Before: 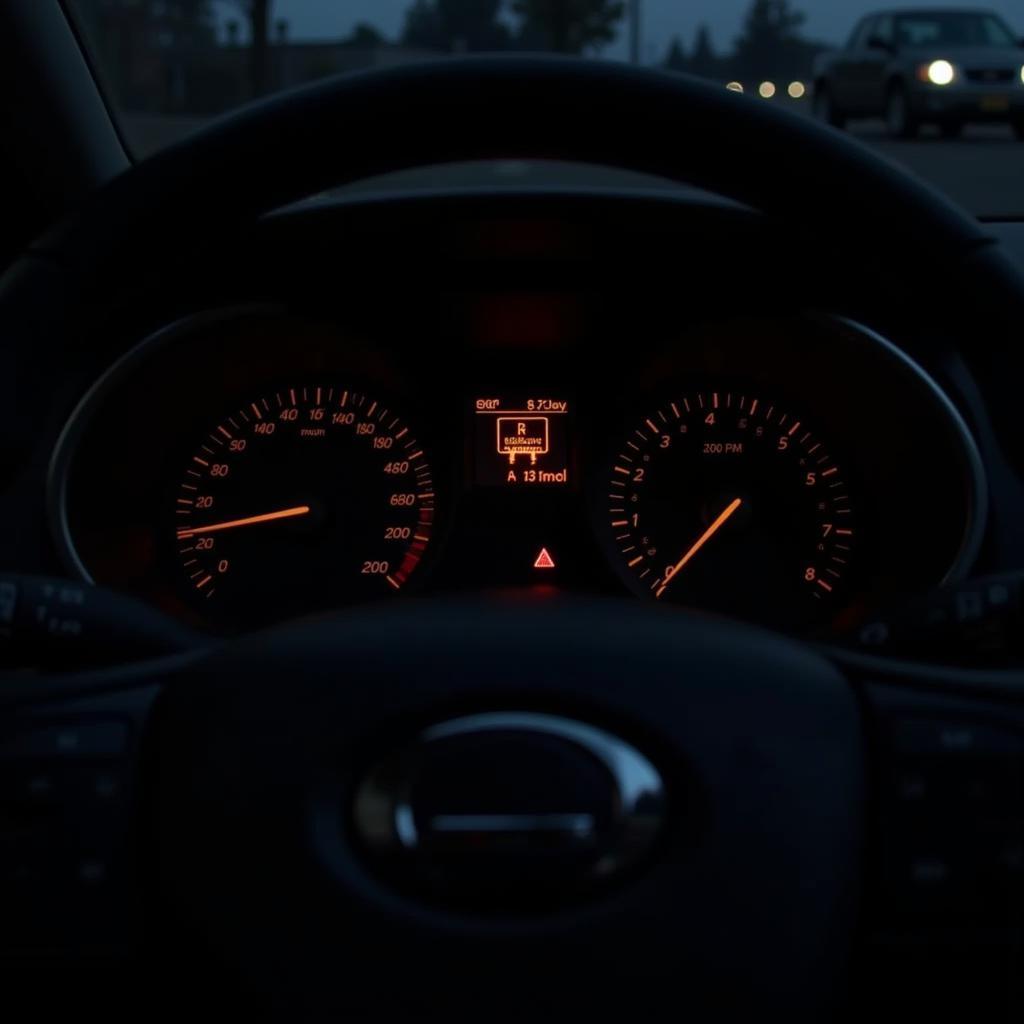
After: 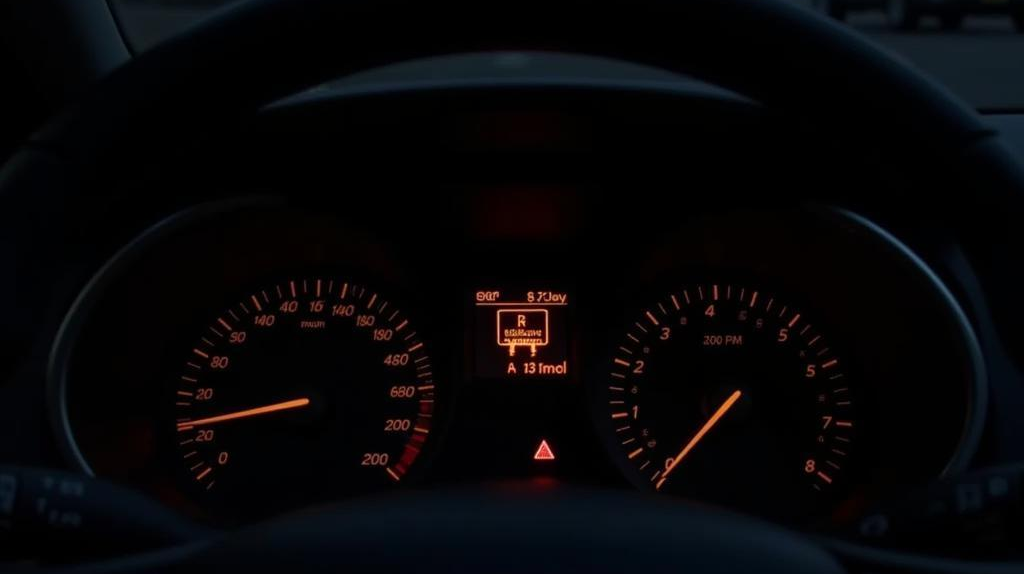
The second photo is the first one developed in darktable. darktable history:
crop and rotate: top 10.605%, bottom 33.274%
exposure: compensate highlight preservation false
